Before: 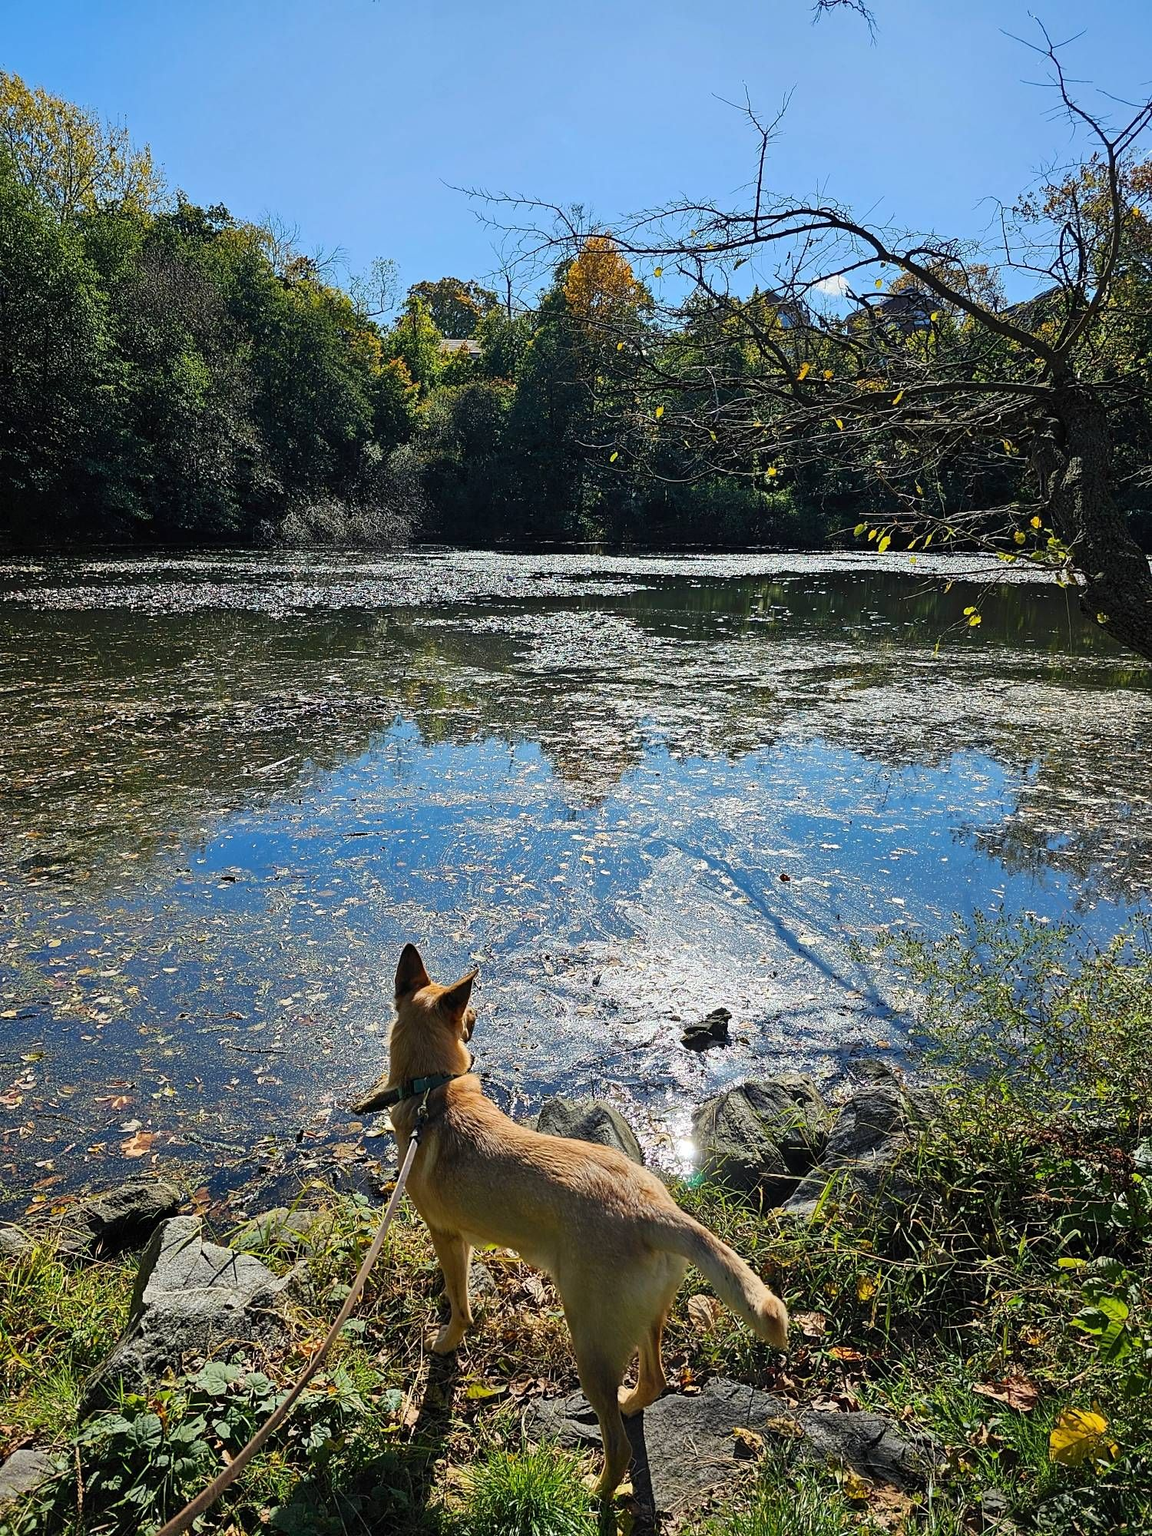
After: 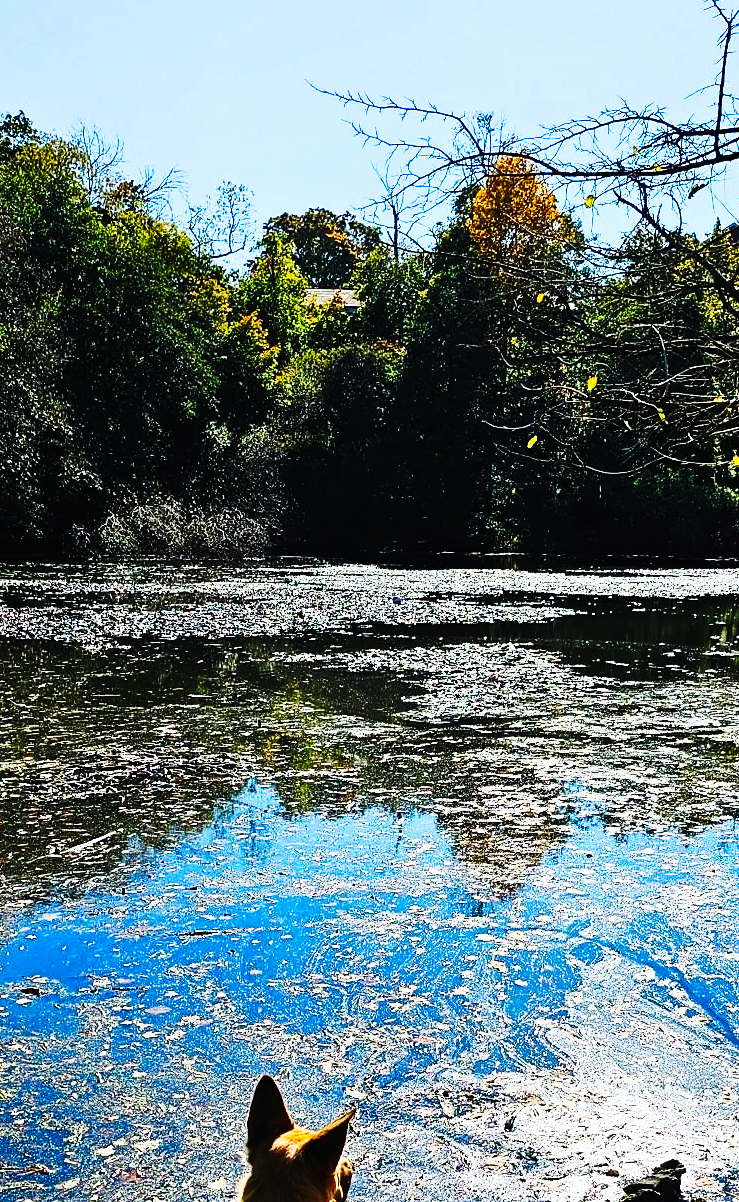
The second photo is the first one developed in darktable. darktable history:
crop: left 17.835%, top 7.675%, right 32.881%, bottom 32.213%
tone curve: curves: ch0 [(0, 0) (0.003, 0.006) (0.011, 0.008) (0.025, 0.011) (0.044, 0.015) (0.069, 0.019) (0.1, 0.023) (0.136, 0.03) (0.177, 0.042) (0.224, 0.065) (0.277, 0.103) (0.335, 0.177) (0.399, 0.294) (0.468, 0.463) (0.543, 0.639) (0.623, 0.805) (0.709, 0.909) (0.801, 0.967) (0.898, 0.989) (1, 1)], preserve colors none
